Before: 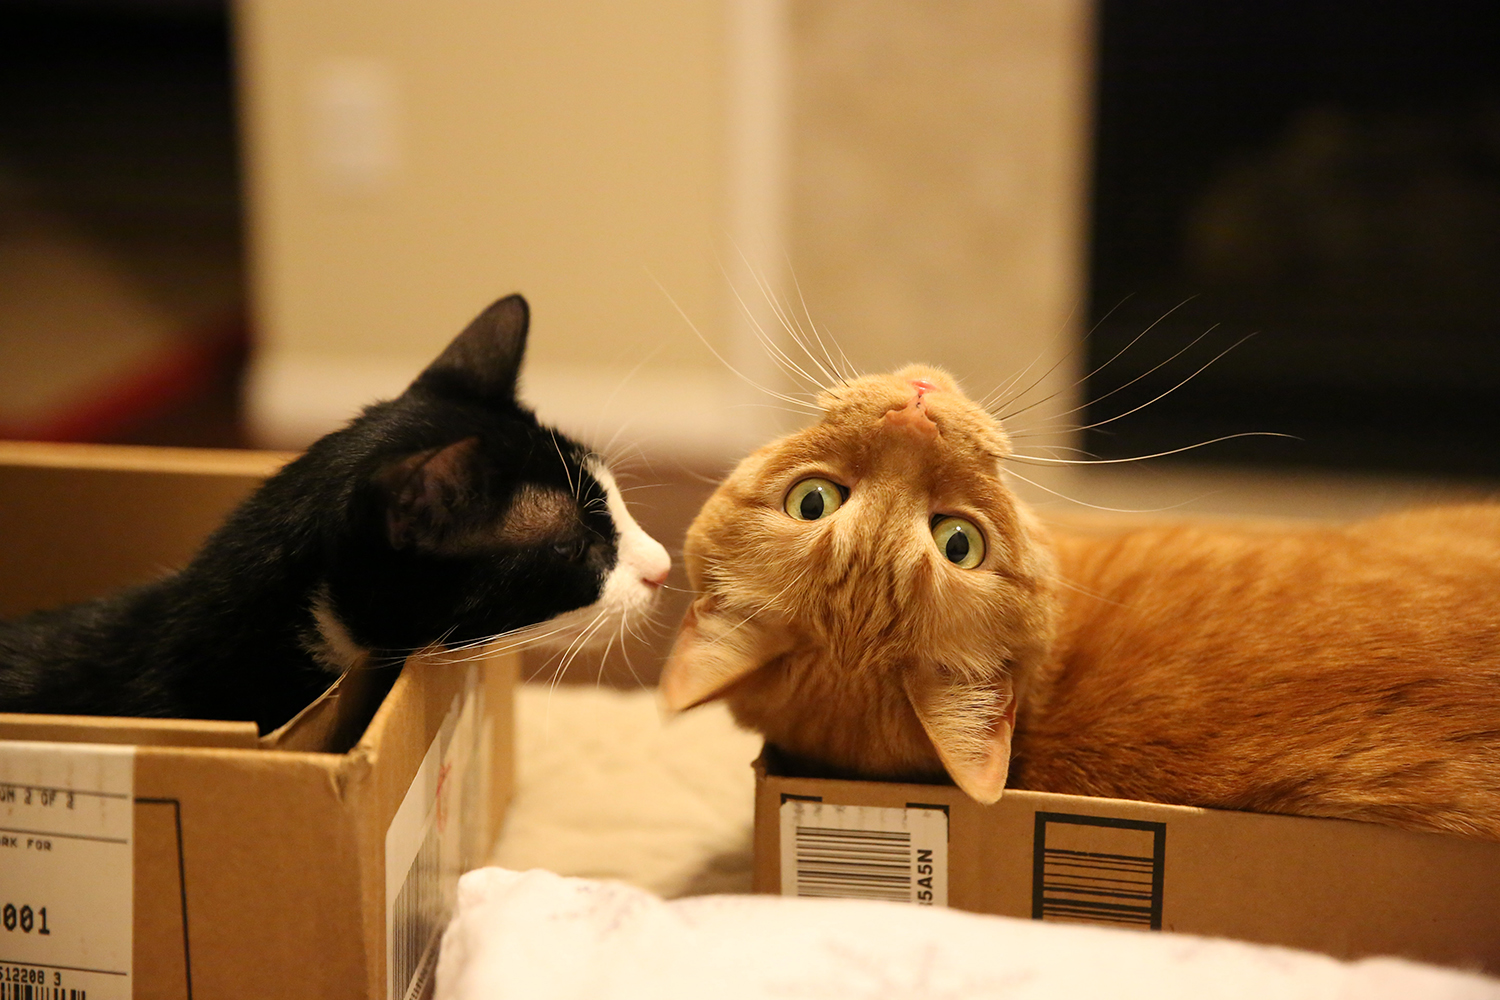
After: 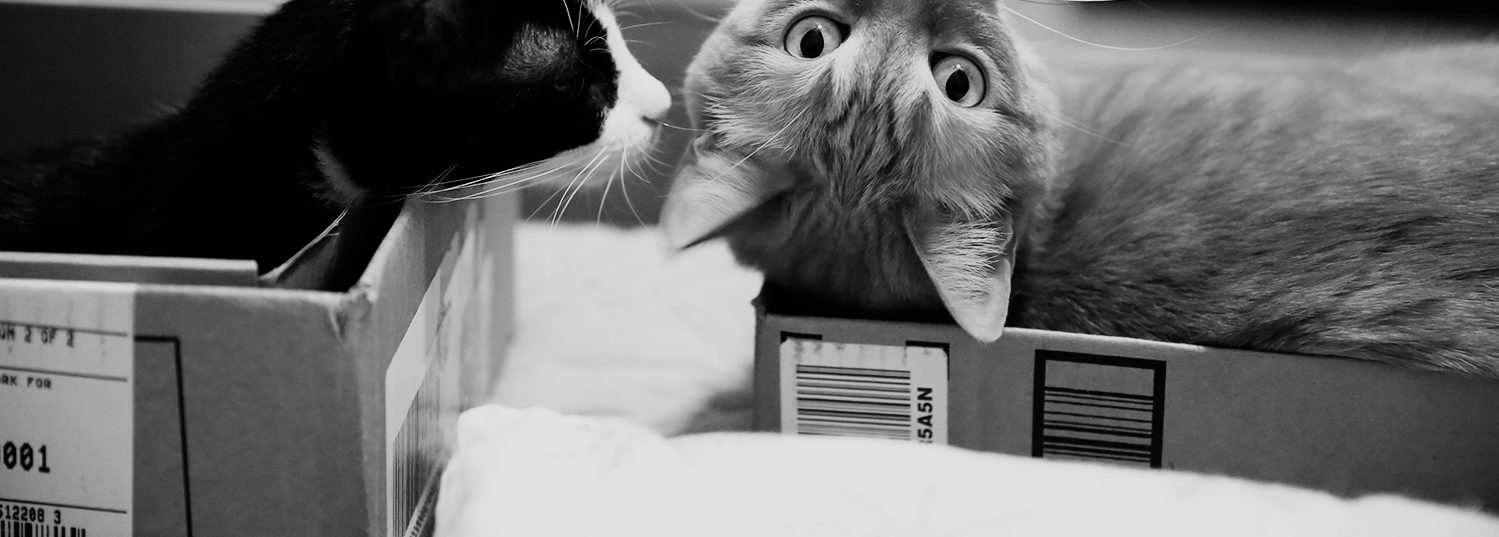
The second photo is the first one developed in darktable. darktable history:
velvia: on, module defaults
sigmoid: contrast 1.81, skew -0.21, preserve hue 0%, red attenuation 0.1, red rotation 0.035, green attenuation 0.1, green rotation -0.017, blue attenuation 0.15, blue rotation -0.052, base primaries Rec2020
monochrome: on, module defaults
crop and rotate: top 46.237%
